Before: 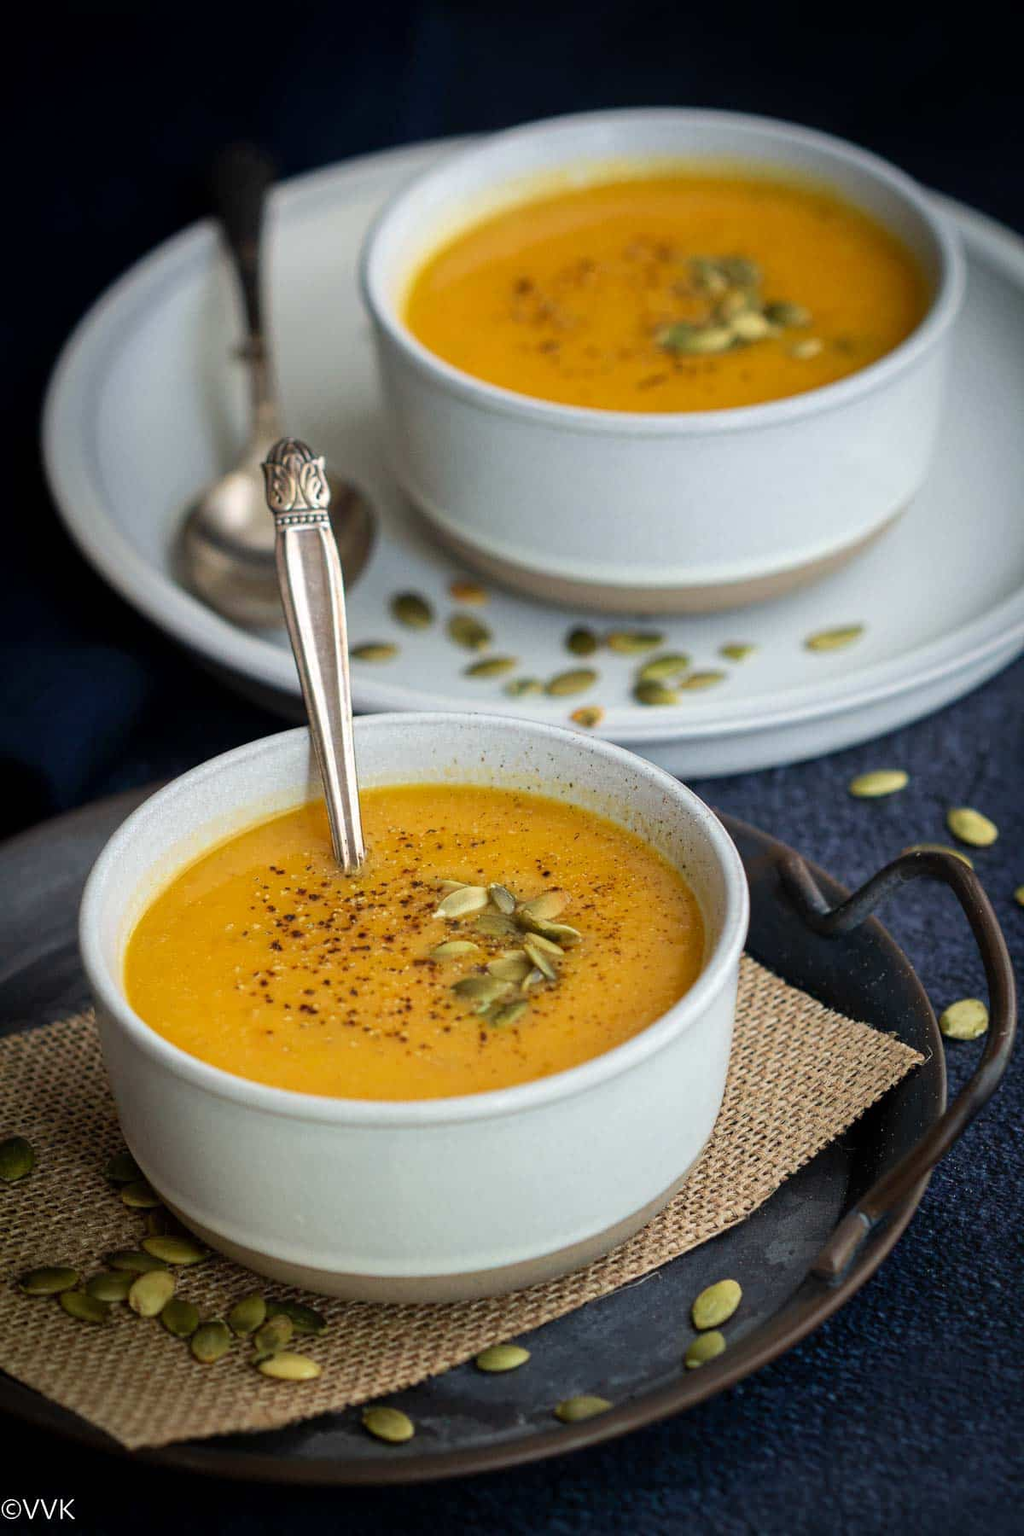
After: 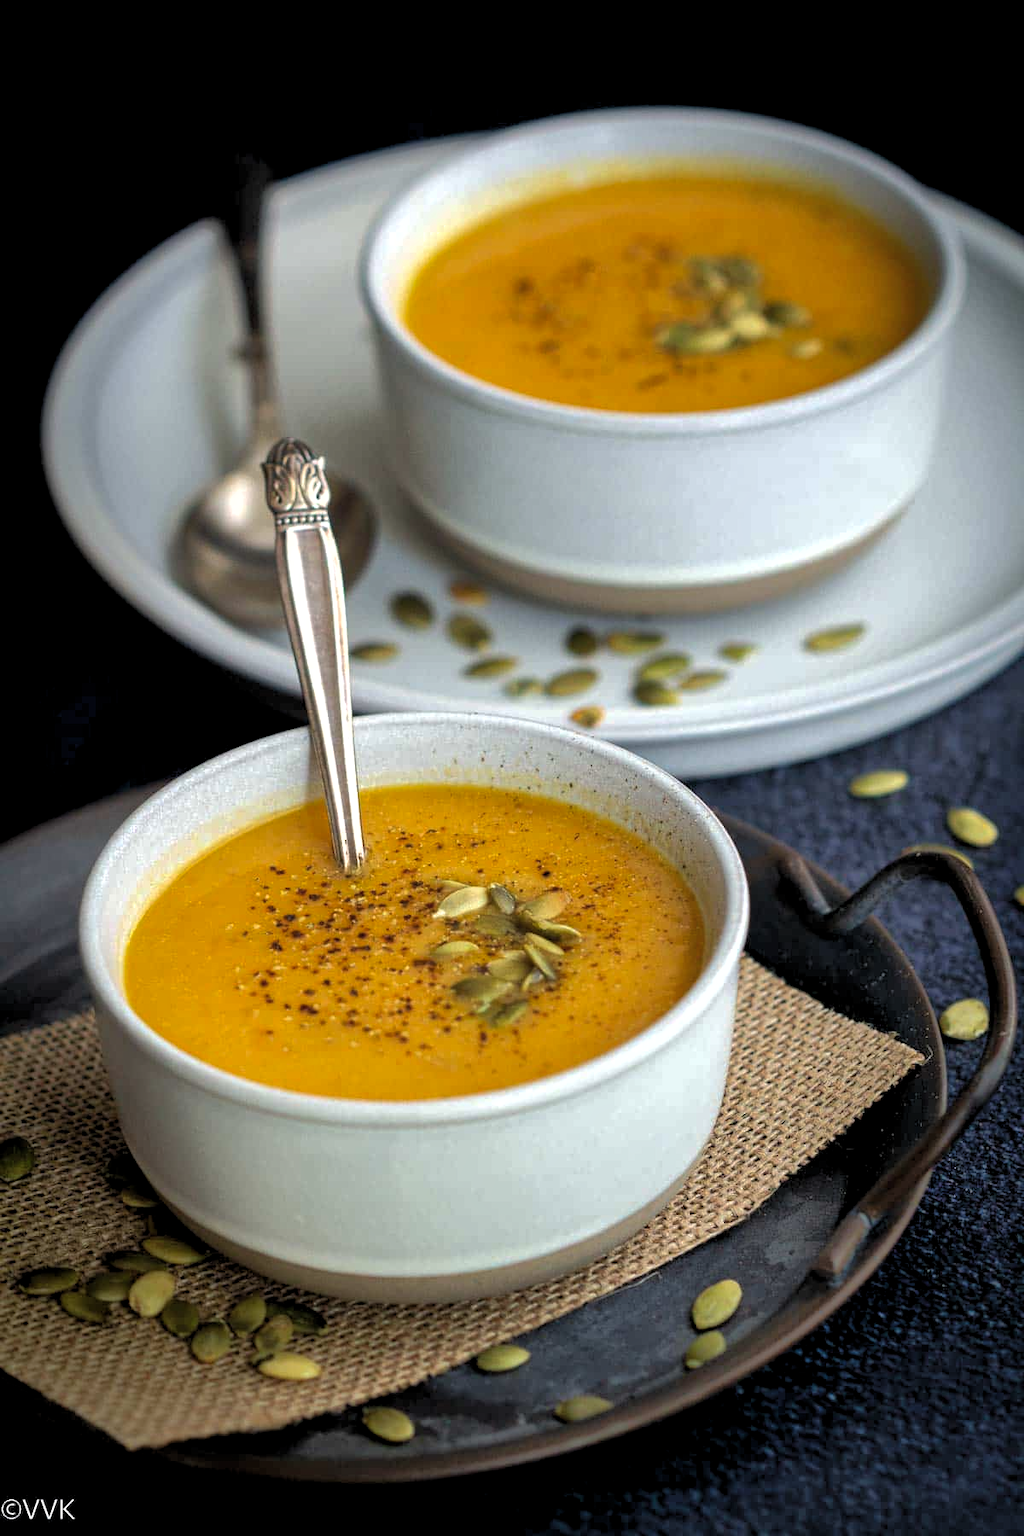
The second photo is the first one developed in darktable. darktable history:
levels: levels [0.052, 0.496, 0.908]
shadows and highlights: on, module defaults
